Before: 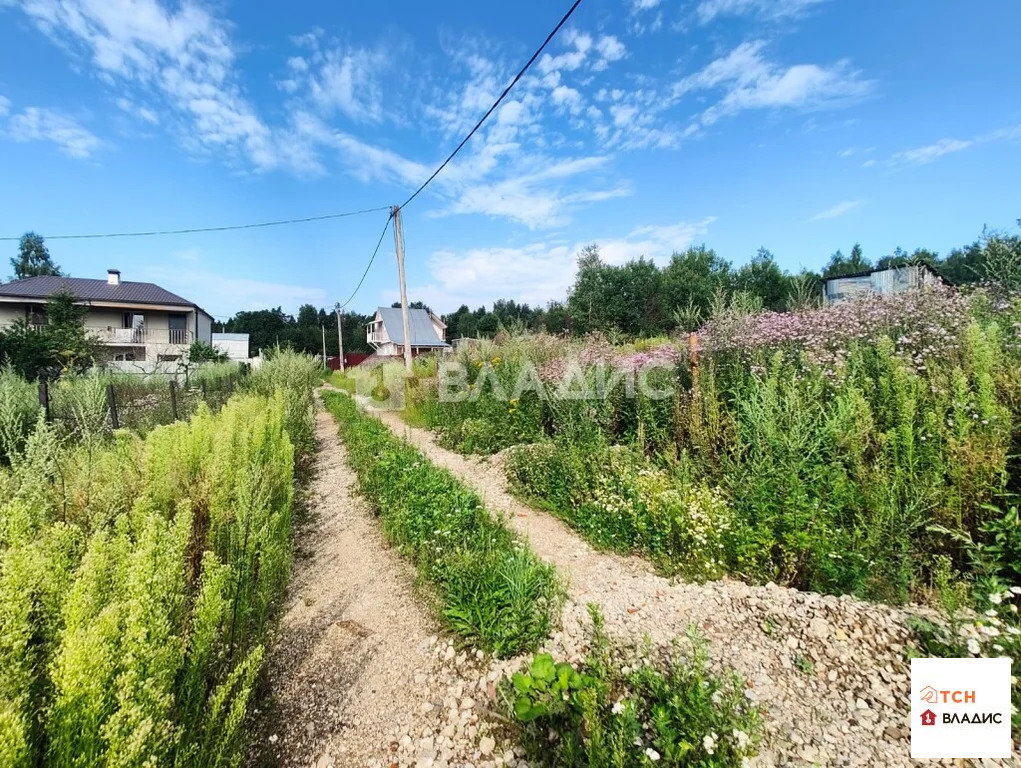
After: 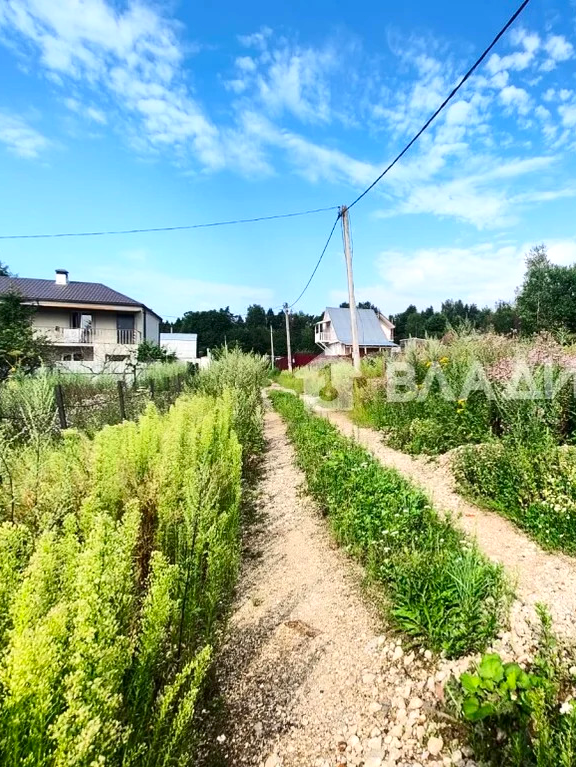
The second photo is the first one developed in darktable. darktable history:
contrast brightness saturation: contrast 0.152, brightness -0.009, saturation 0.097
crop: left 5.122%, right 38.39%
exposure: exposure 0.203 EV, compensate exposure bias true, compensate highlight preservation false
